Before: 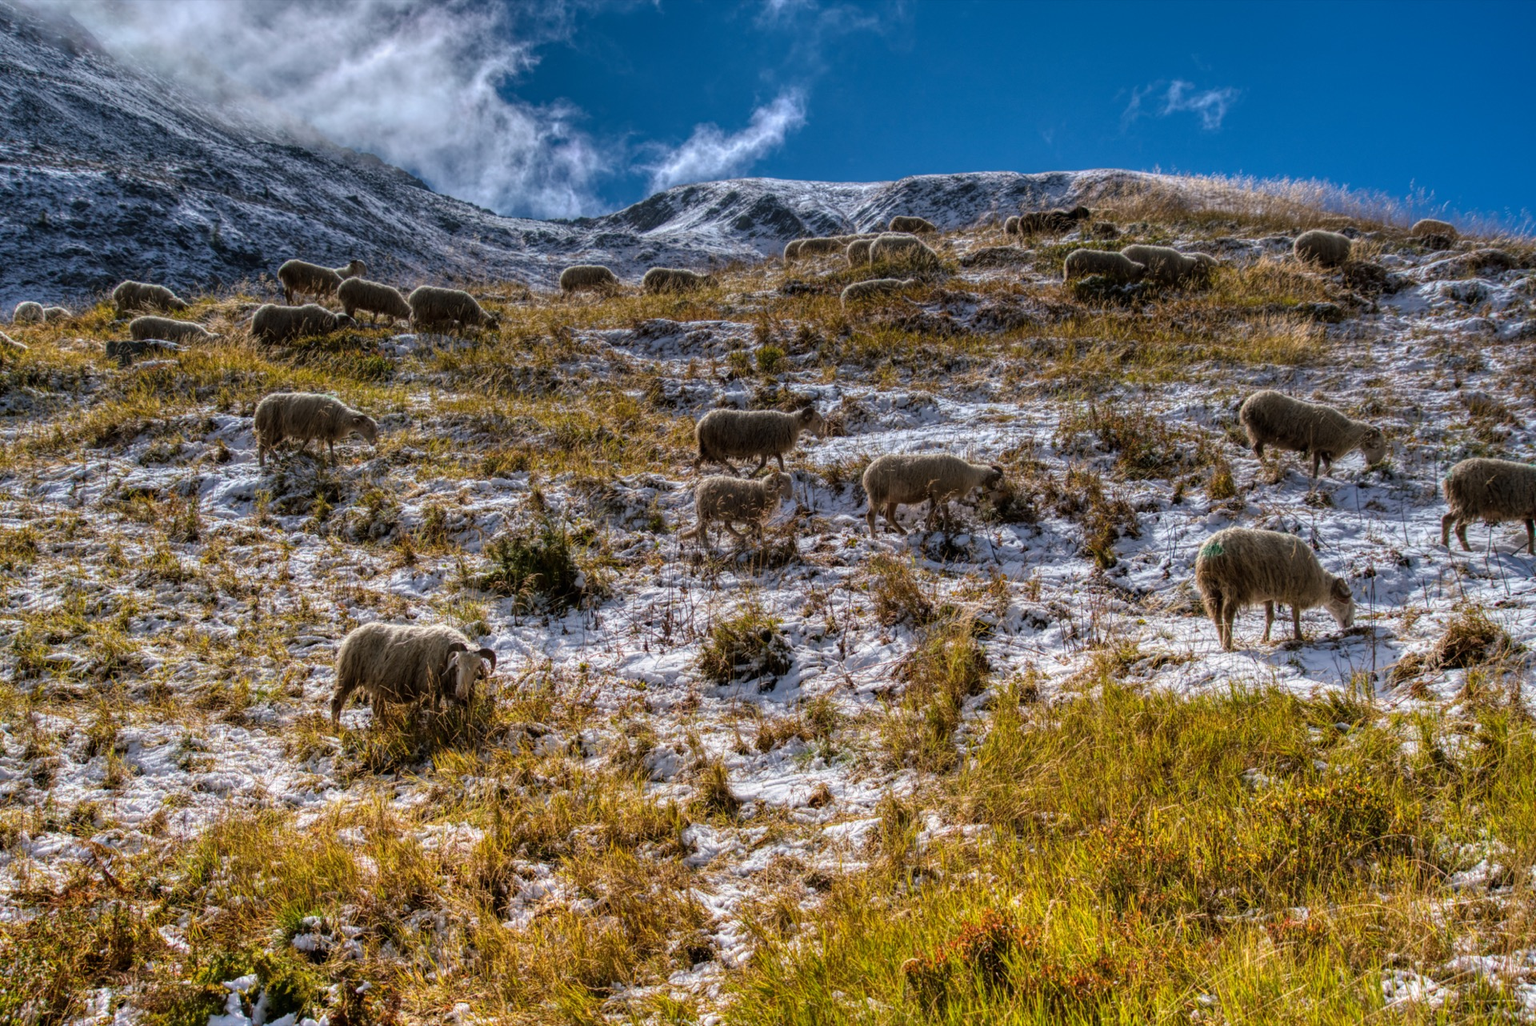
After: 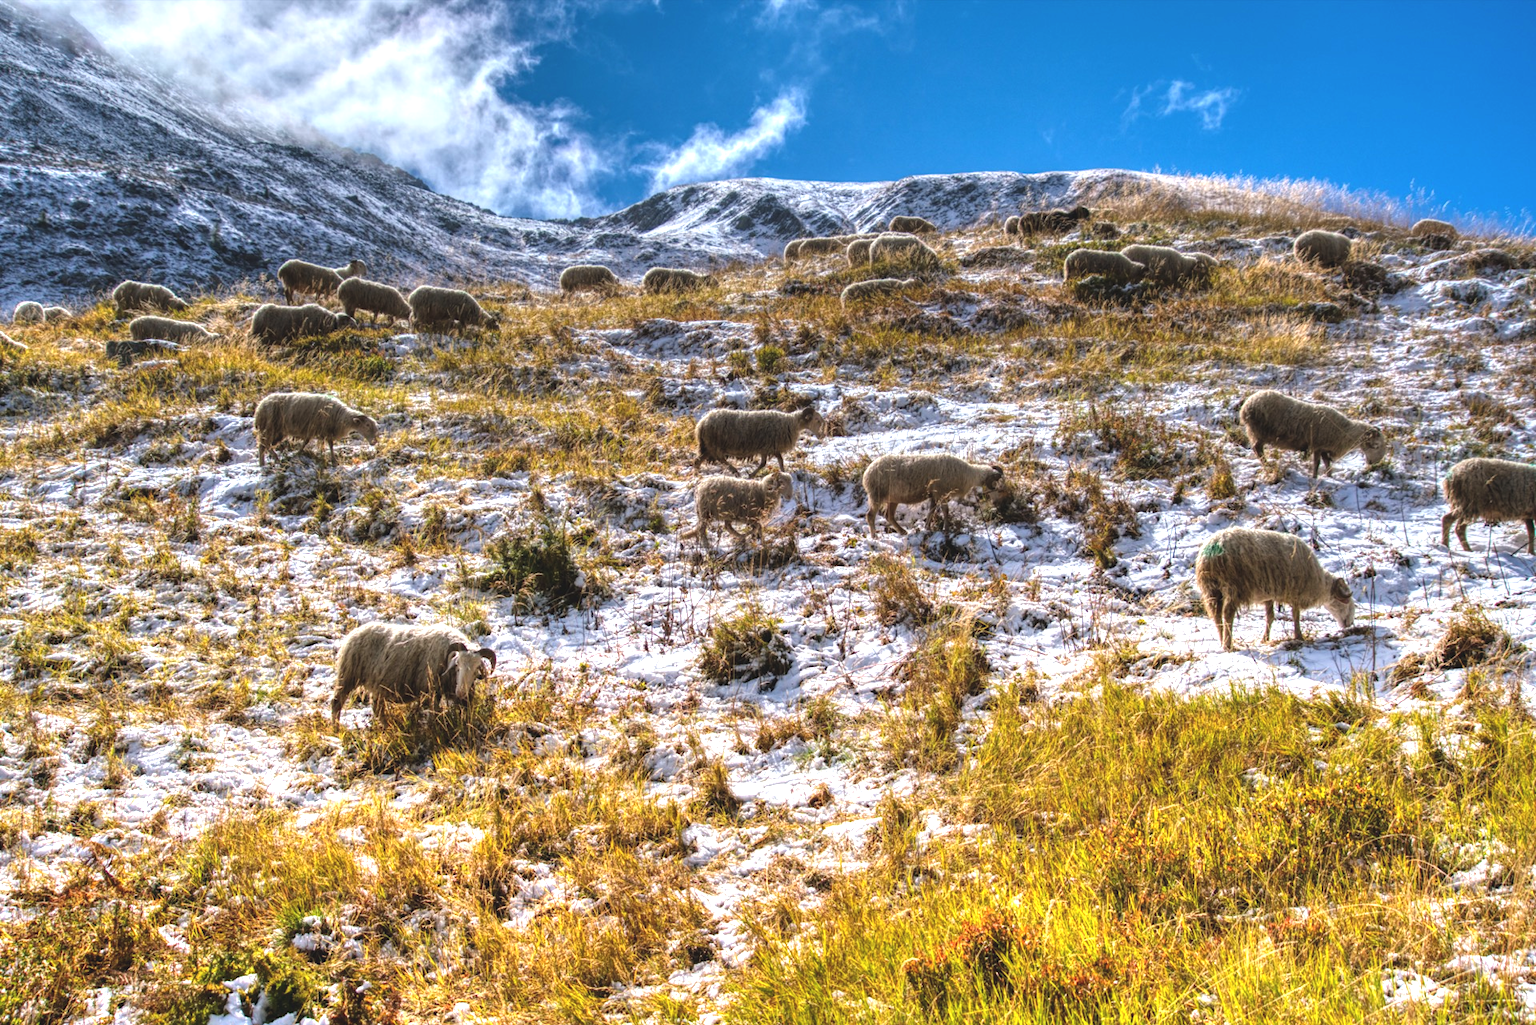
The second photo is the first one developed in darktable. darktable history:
exposure: black level correction -0.005, exposure 1.007 EV, compensate highlight preservation false
